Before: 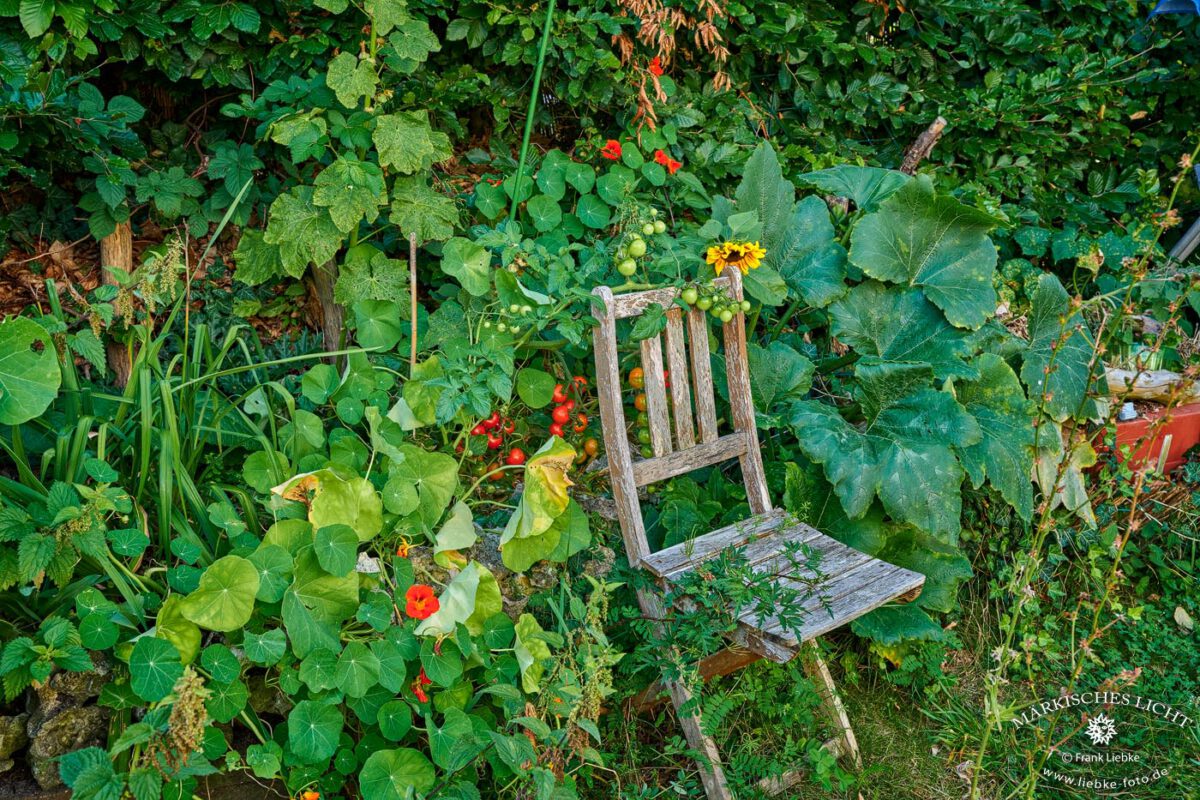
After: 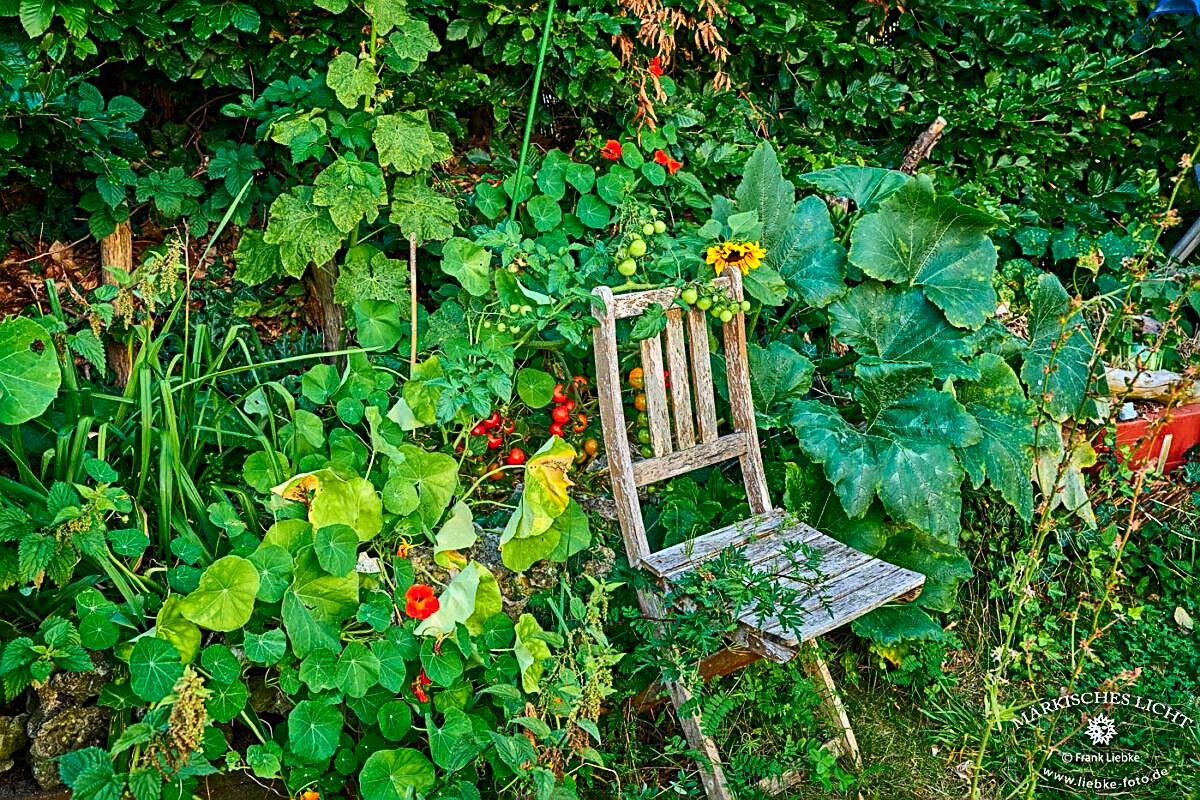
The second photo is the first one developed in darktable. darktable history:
contrast brightness saturation: contrast 0.23, brightness 0.1, saturation 0.29
sharpen: amount 0.75
levels: levels [0, 0.51, 1]
